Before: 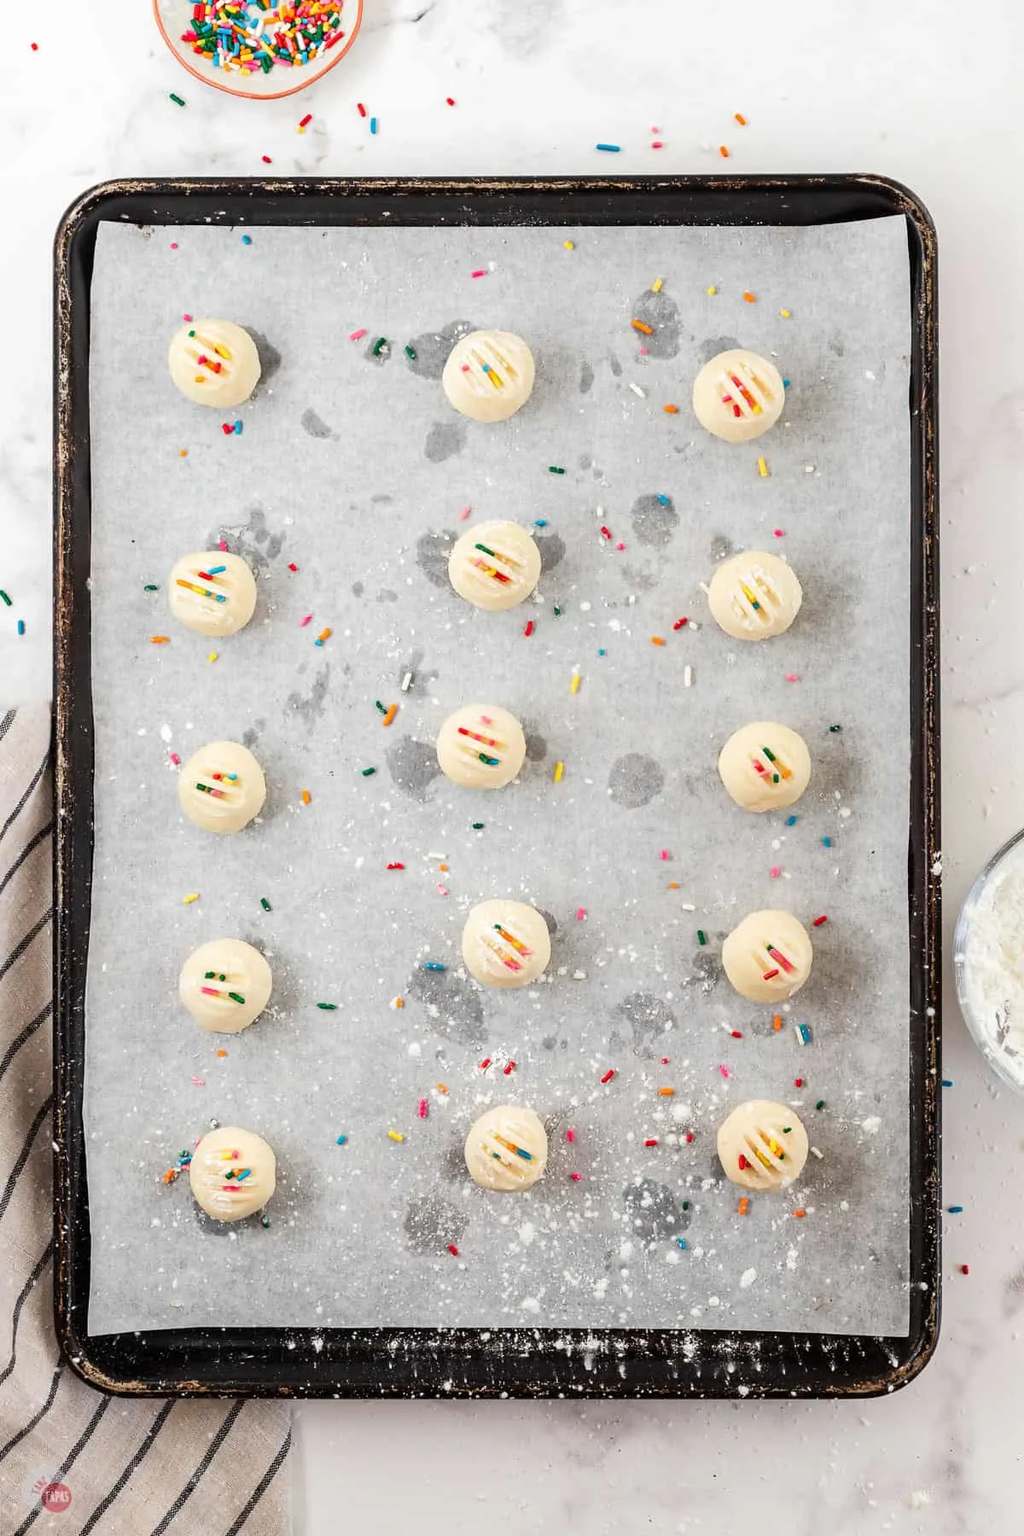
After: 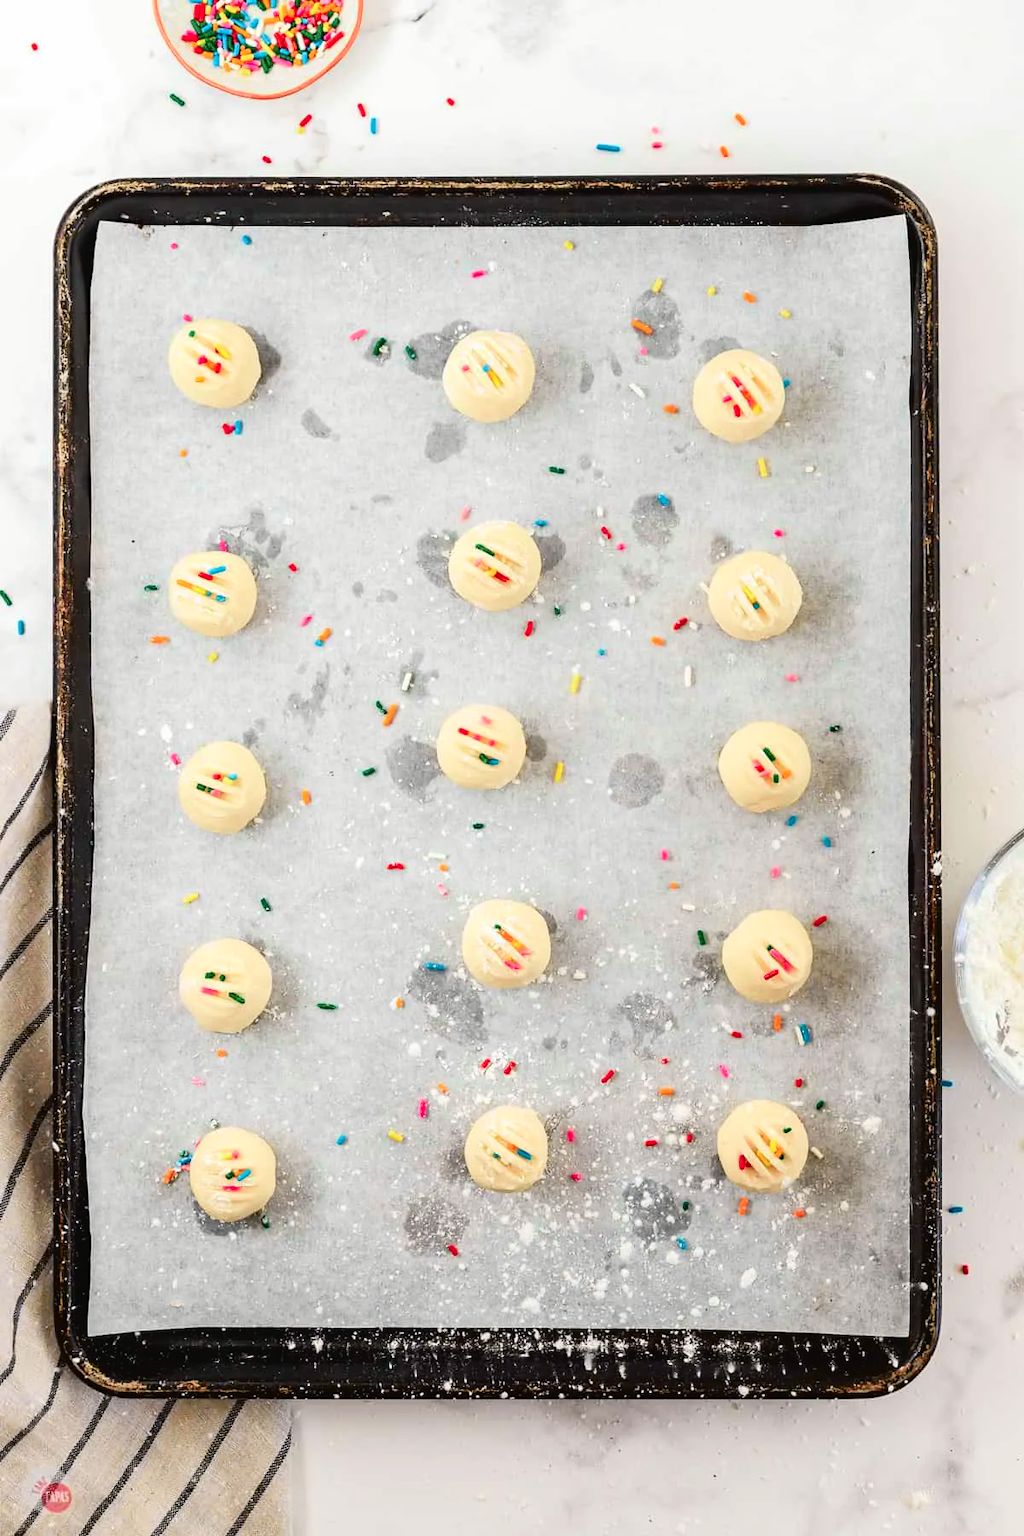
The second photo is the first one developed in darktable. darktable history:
tone curve: curves: ch0 [(0, 0.024) (0.049, 0.038) (0.176, 0.162) (0.325, 0.324) (0.438, 0.465) (0.598, 0.645) (0.843, 0.879) (1, 1)]; ch1 [(0, 0) (0.351, 0.347) (0.446, 0.42) (0.481, 0.463) (0.504, 0.504) (0.522, 0.521) (0.546, 0.563) (0.622, 0.664) (0.728, 0.786) (1, 1)]; ch2 [(0, 0) (0.327, 0.324) (0.427, 0.413) (0.458, 0.444) (0.502, 0.504) (0.526, 0.539) (0.547, 0.581) (0.612, 0.634) (0.76, 0.765) (1, 1)], color space Lab, independent channels, preserve colors none
